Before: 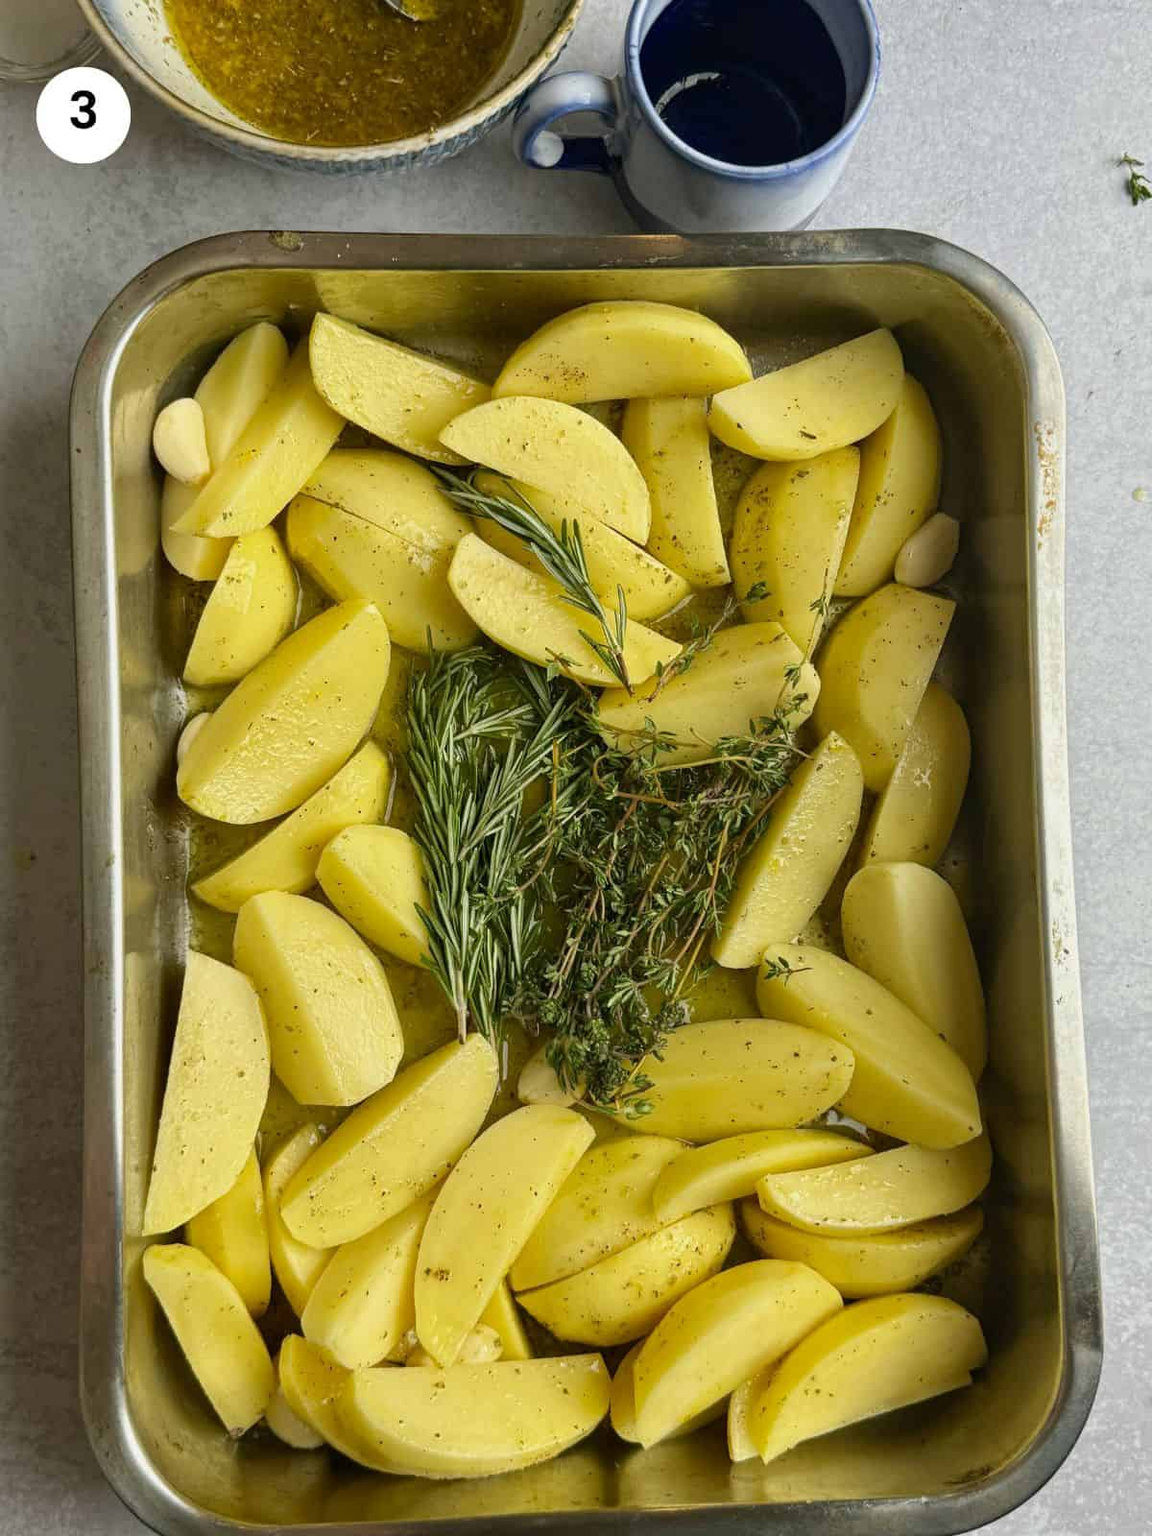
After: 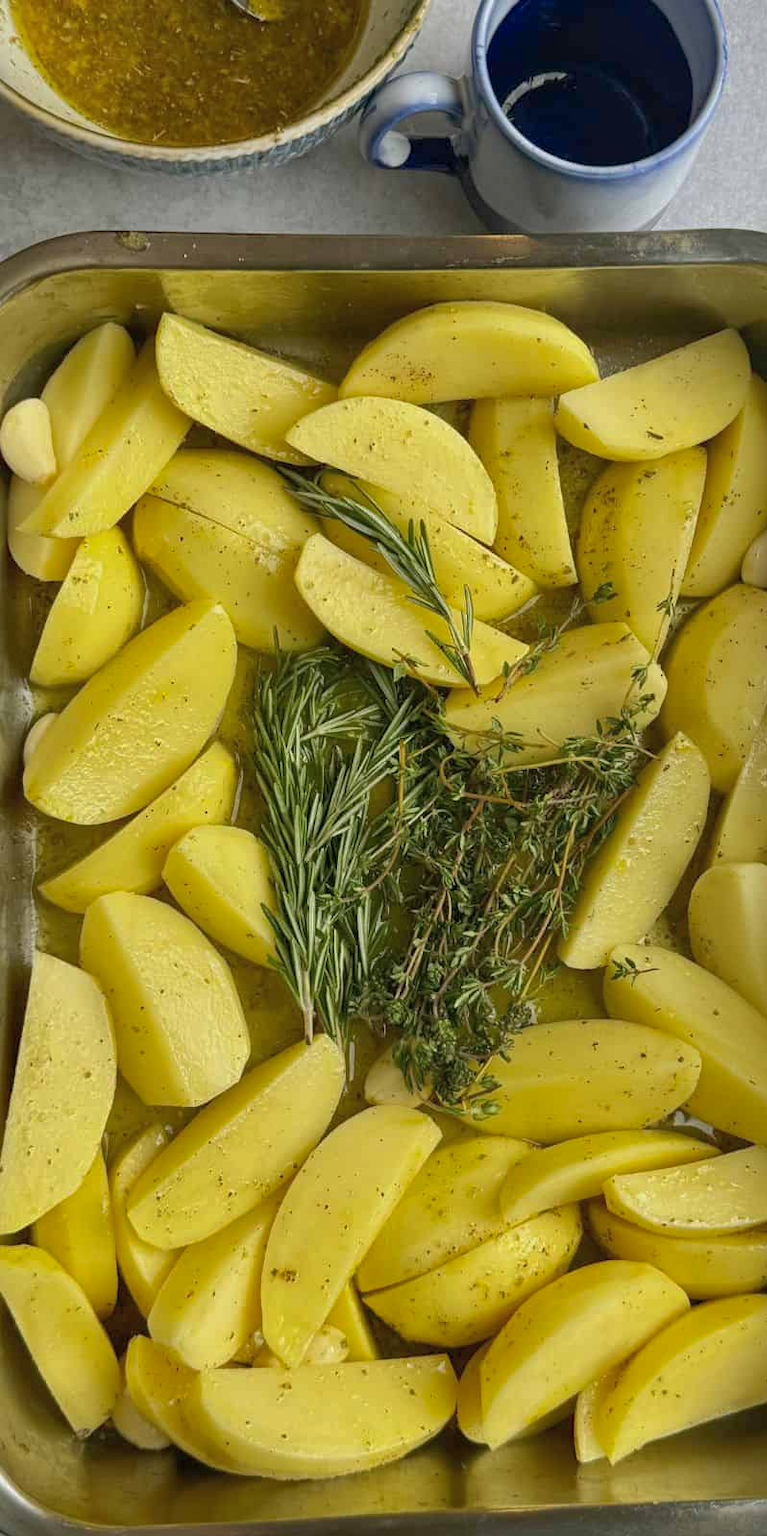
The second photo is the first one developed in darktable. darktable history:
crop and rotate: left 13.342%, right 19.991%
shadows and highlights: on, module defaults
